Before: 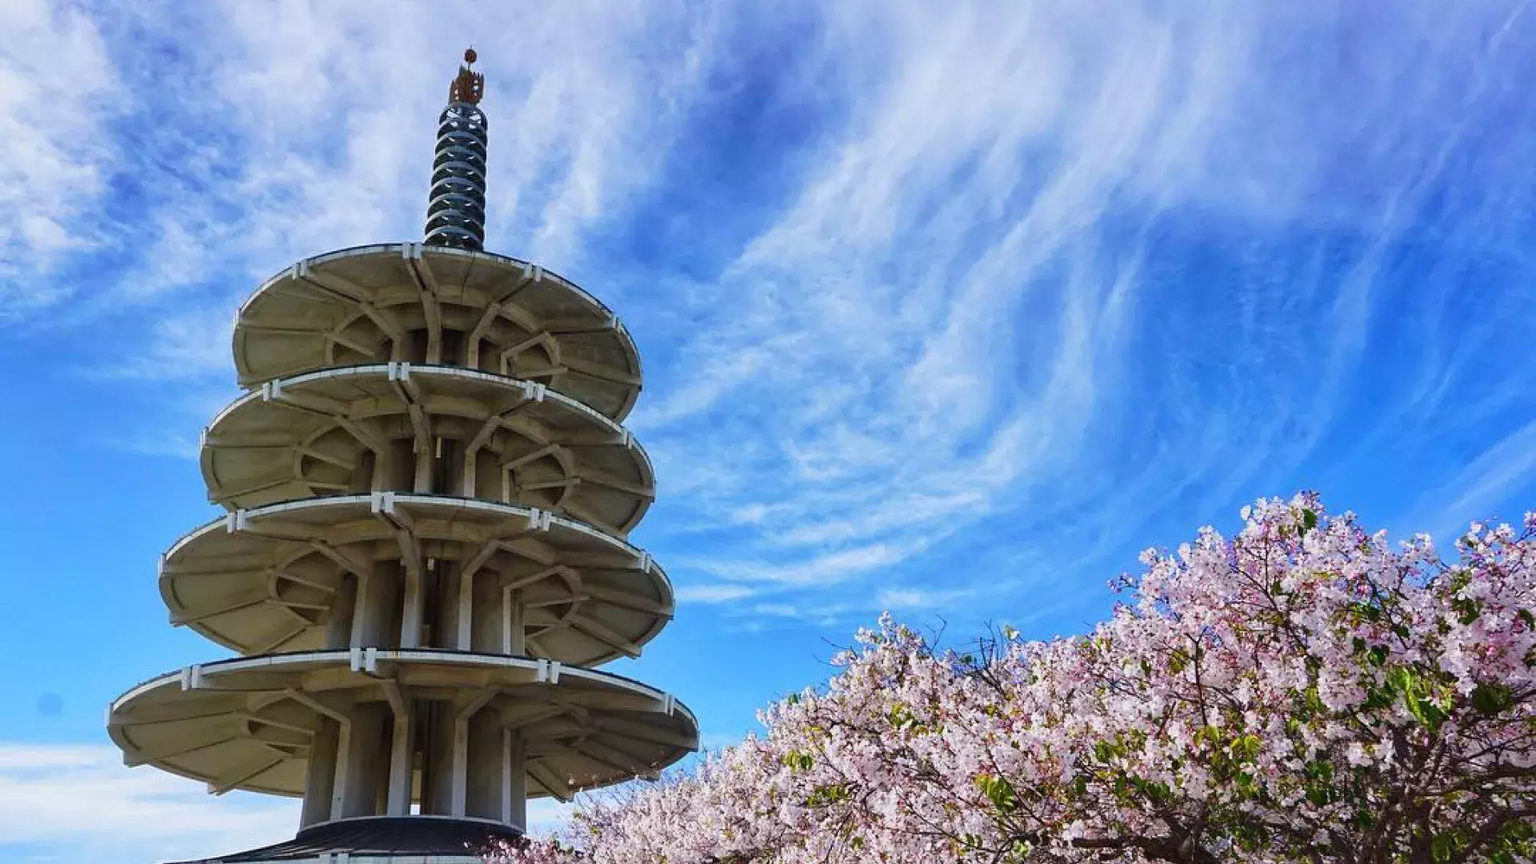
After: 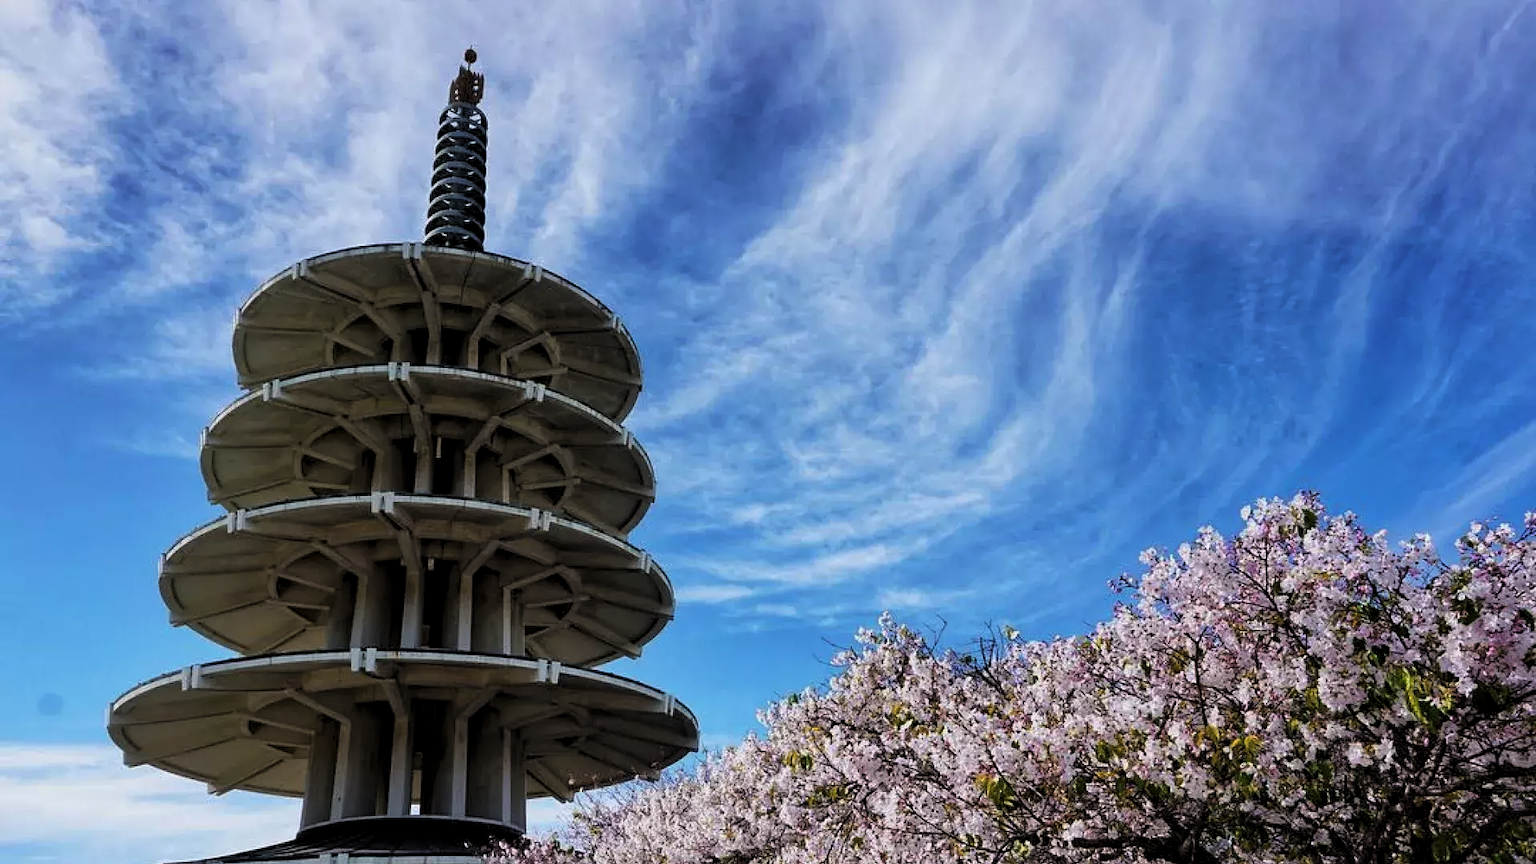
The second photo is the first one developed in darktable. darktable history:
levels: levels [0.116, 0.574, 1]
color zones: curves: ch1 [(0, 0.469) (0.072, 0.457) (0.243, 0.494) (0.429, 0.5) (0.571, 0.5) (0.714, 0.5) (0.857, 0.5) (1, 0.469)]; ch2 [(0, 0.499) (0.143, 0.467) (0.242, 0.436) (0.429, 0.493) (0.571, 0.5) (0.714, 0.5) (0.857, 0.5) (1, 0.499)]
